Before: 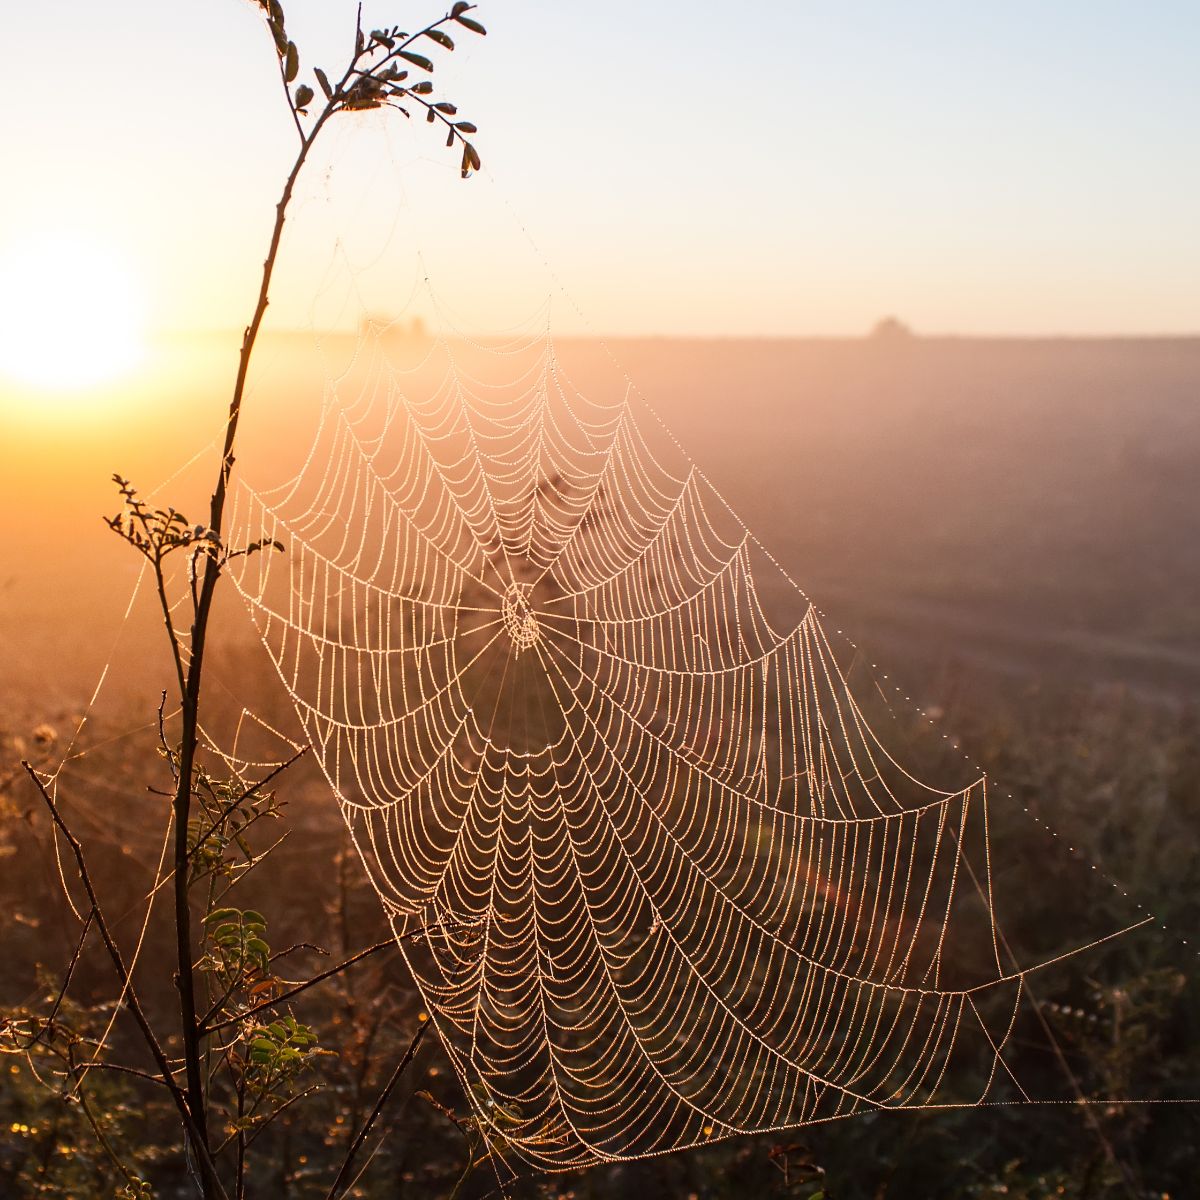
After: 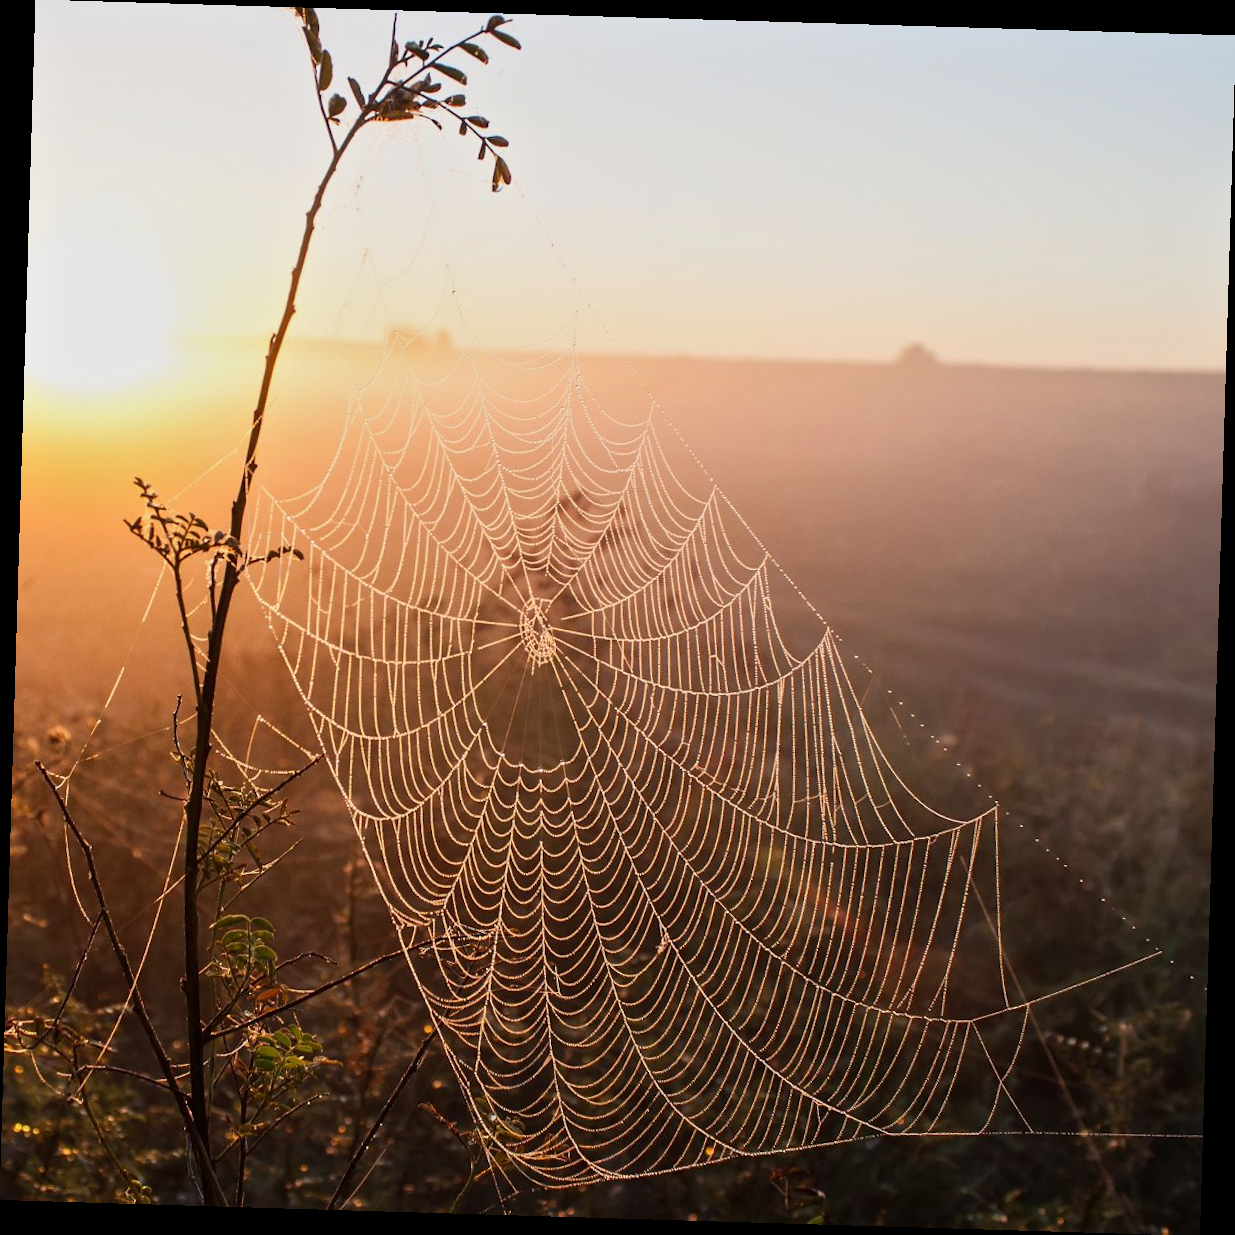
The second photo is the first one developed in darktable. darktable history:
tone equalizer: -8 EV -0.002 EV, -7 EV 0.005 EV, -6 EV -0.009 EV, -5 EV 0.011 EV, -4 EV -0.012 EV, -3 EV 0.007 EV, -2 EV -0.062 EV, -1 EV -0.293 EV, +0 EV -0.582 EV, smoothing diameter 2%, edges refinement/feathering 20, mask exposure compensation -1.57 EV, filter diffusion 5
rotate and perspective: rotation 1.72°, automatic cropping off
